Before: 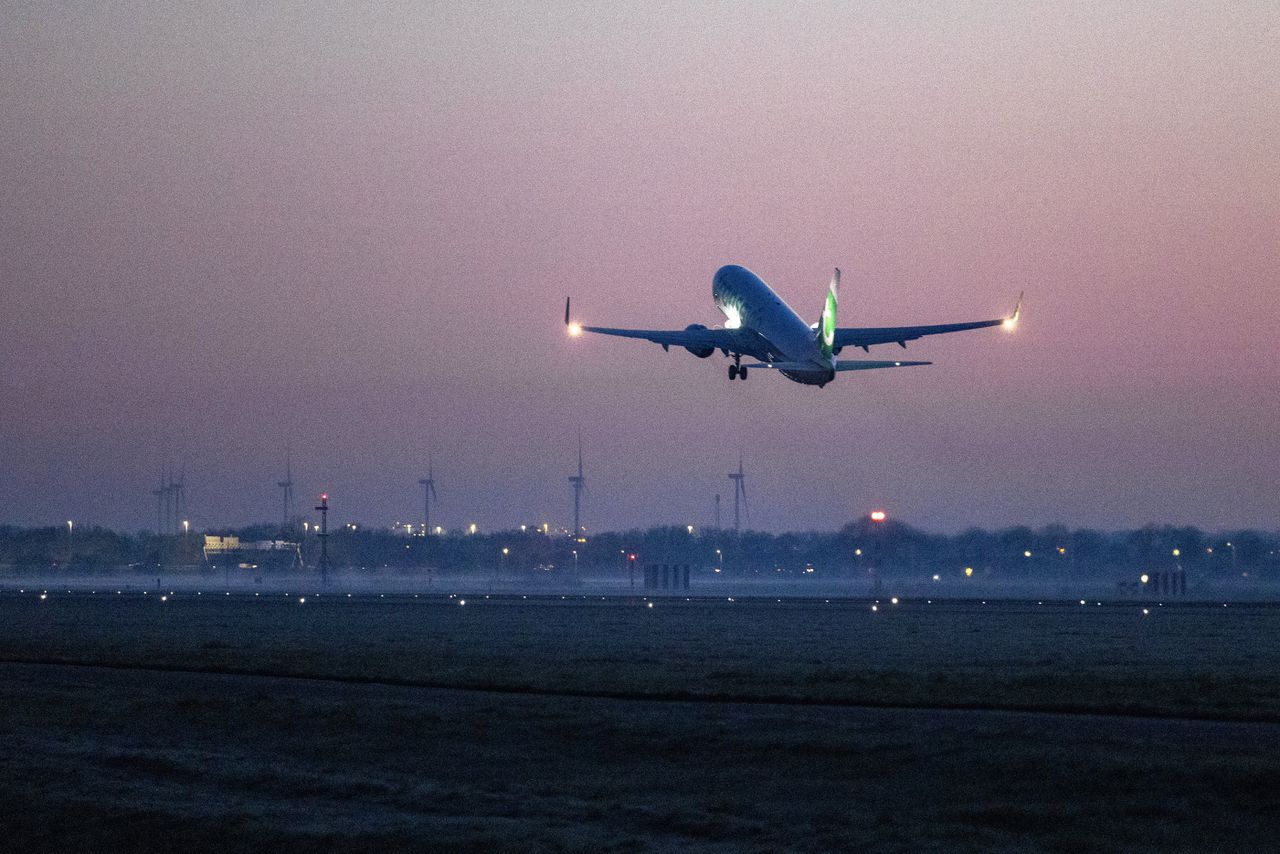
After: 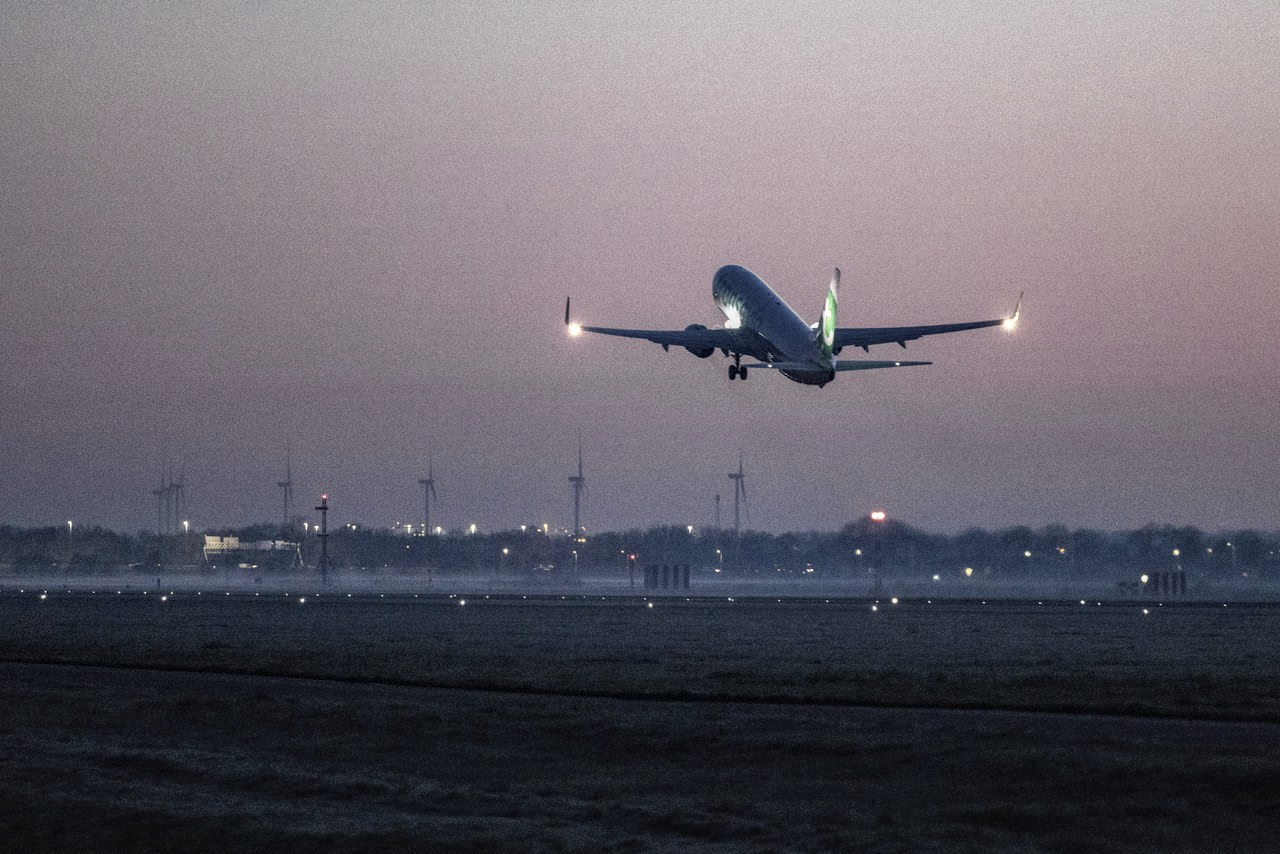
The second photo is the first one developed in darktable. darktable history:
local contrast: detail 130%
exposure: compensate highlight preservation false
contrast brightness saturation: contrast -0.059, saturation -0.408
